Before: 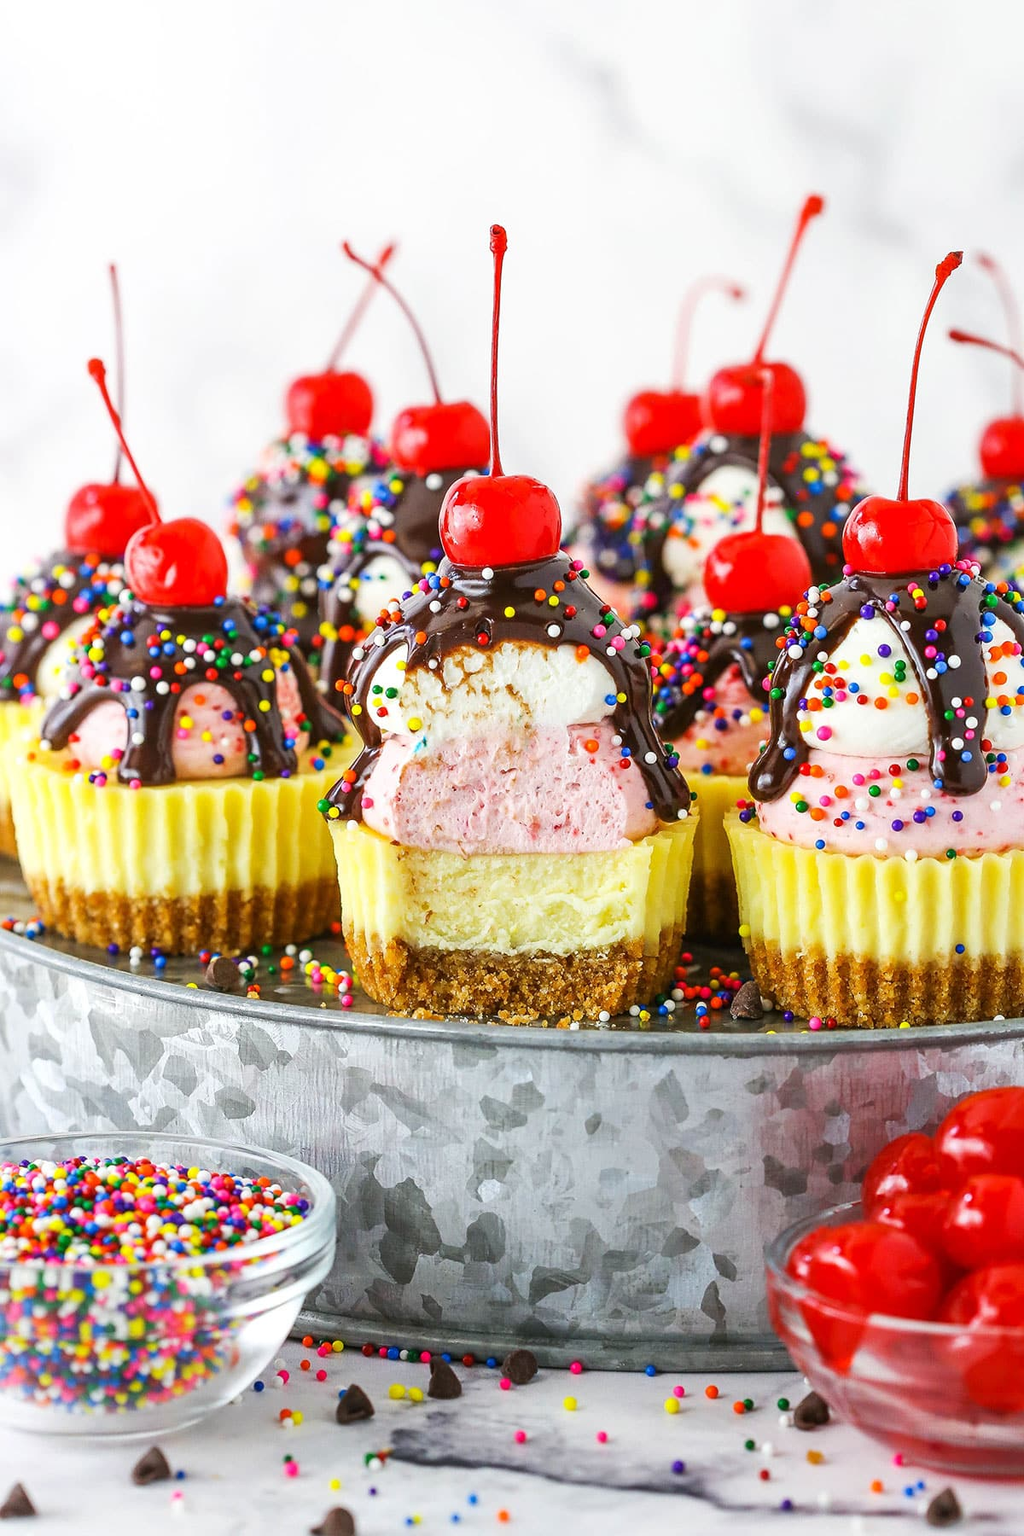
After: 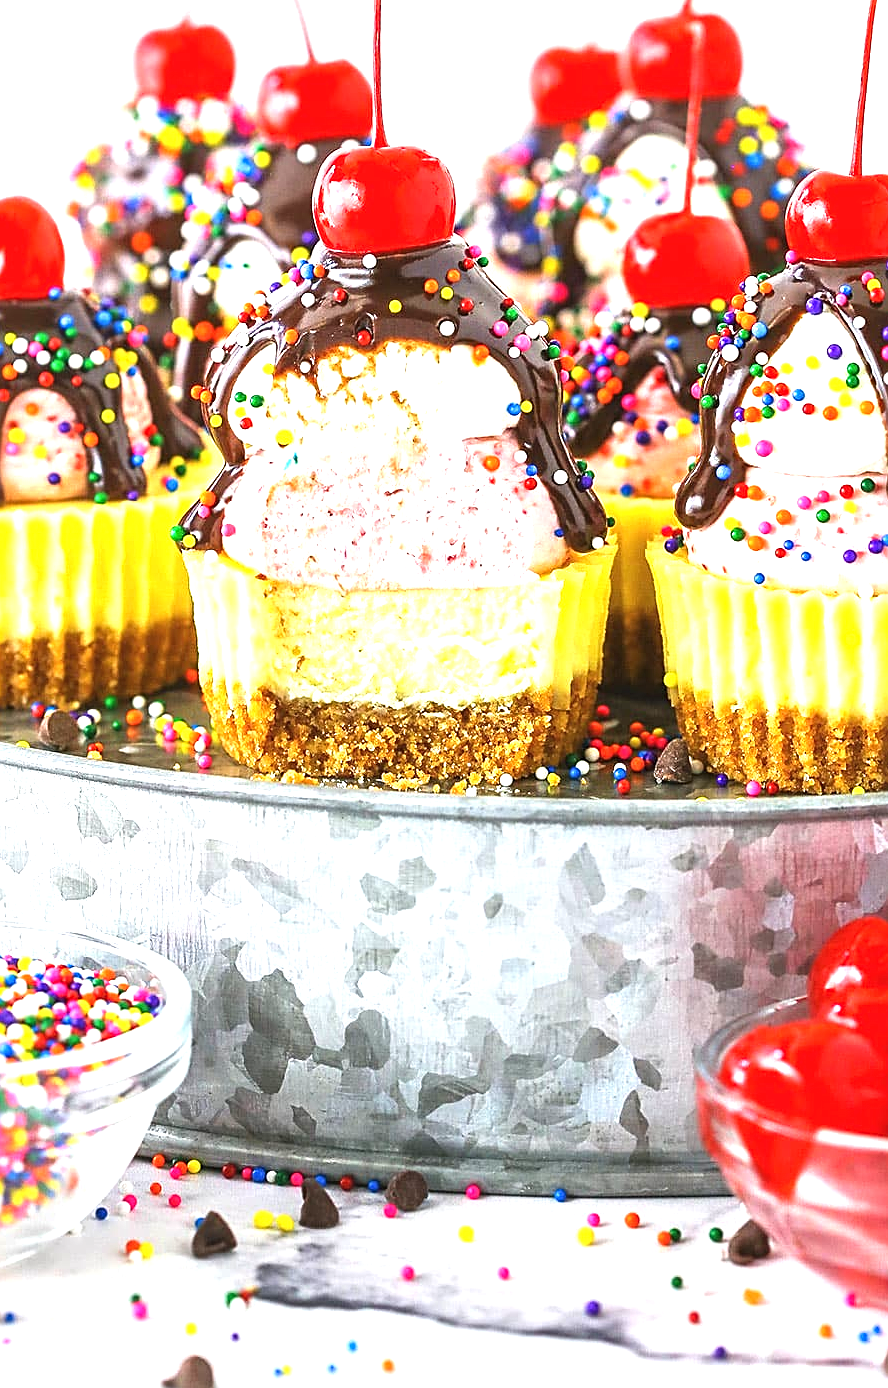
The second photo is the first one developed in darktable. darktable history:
crop: left 16.871%, top 22.857%, right 9.116%
exposure: black level correction -0.002, exposure 1.115 EV, compensate highlight preservation false
sharpen: on, module defaults
